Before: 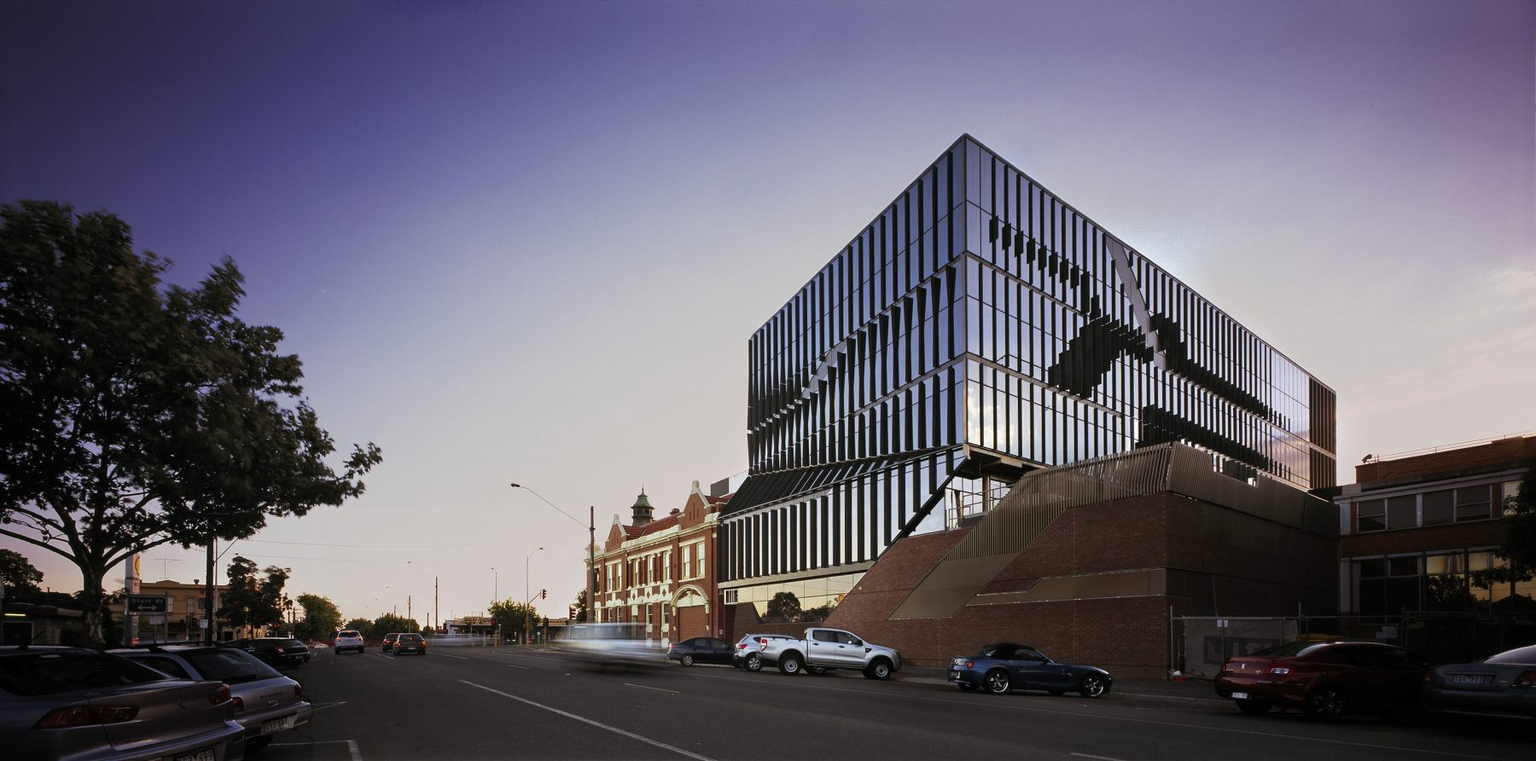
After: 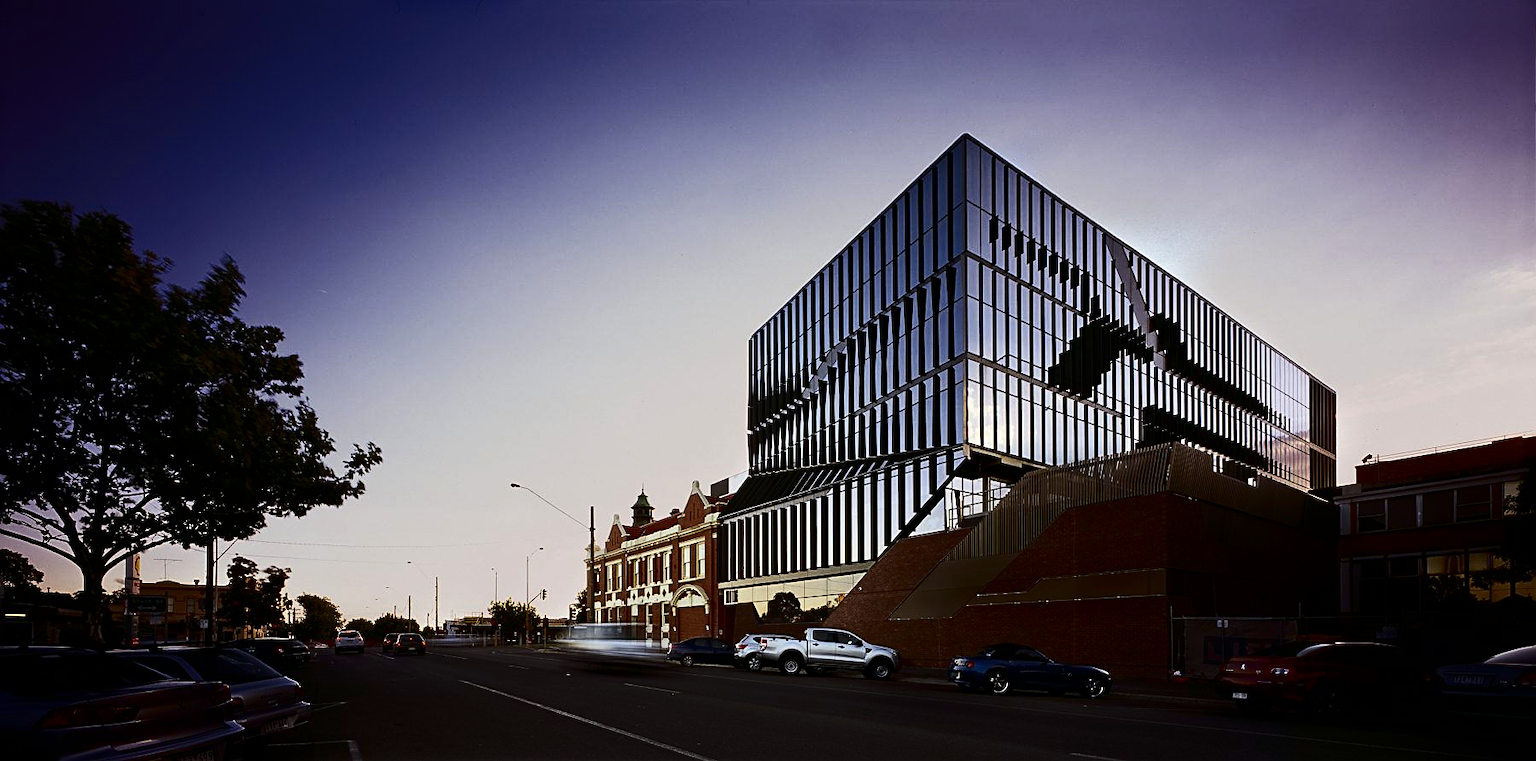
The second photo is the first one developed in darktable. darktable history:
sharpen: on, module defaults
contrast brightness saturation: contrast 0.24, brightness -0.24, saturation 0.14
